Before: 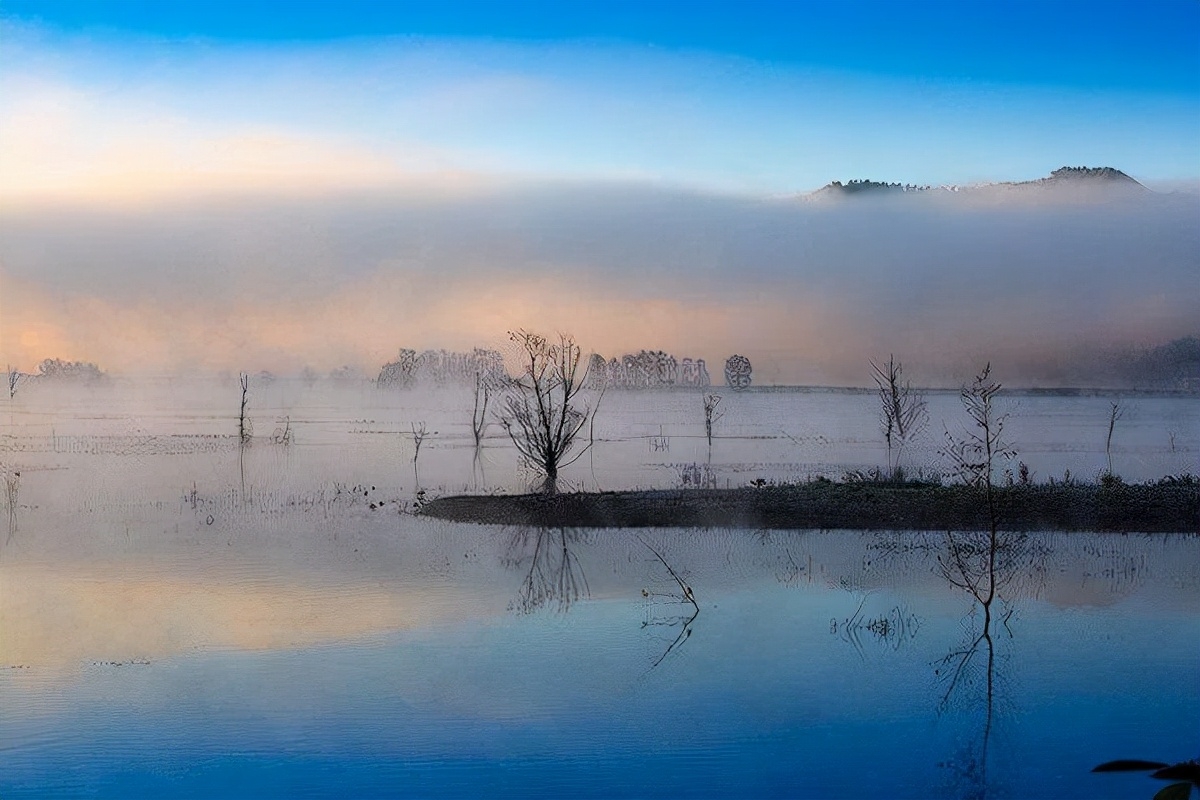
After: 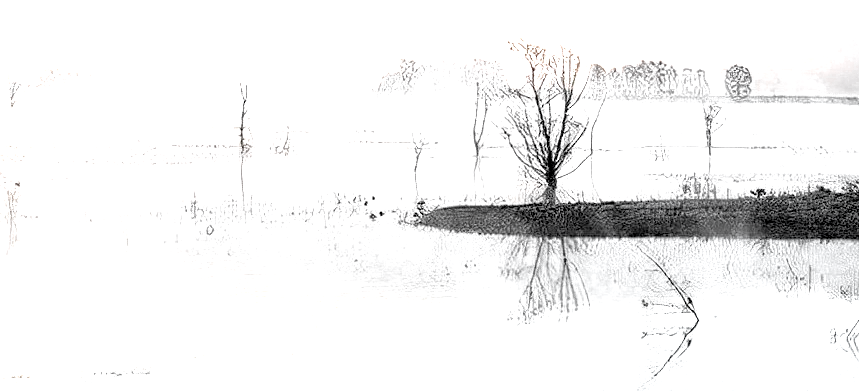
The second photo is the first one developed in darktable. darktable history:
crop: top 36.255%, right 28.338%, bottom 14.868%
color zones: curves: ch0 [(0, 0.613) (0.01, 0.613) (0.245, 0.448) (0.498, 0.529) (0.642, 0.665) (0.879, 0.777) (0.99, 0.613)]; ch1 [(0, 0.035) (0.121, 0.189) (0.259, 0.197) (0.415, 0.061) (0.589, 0.022) (0.732, 0.022) (0.857, 0.026) (0.991, 0.053)]
local contrast: on, module defaults
exposure: black level correction 0.005, exposure 2.063 EV, compensate highlight preservation false
